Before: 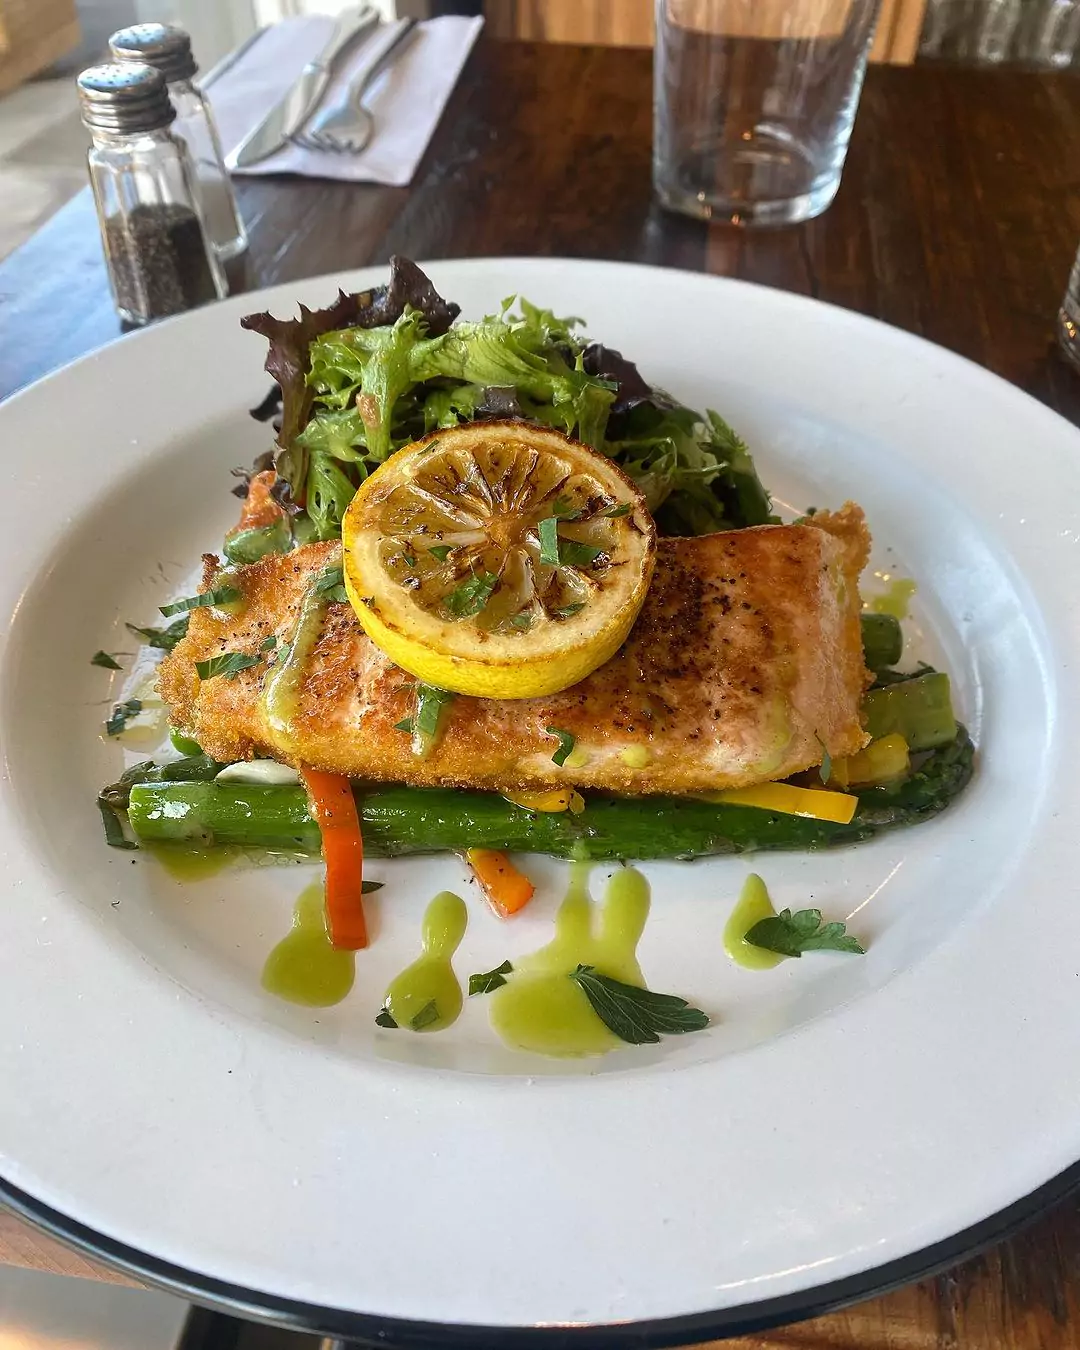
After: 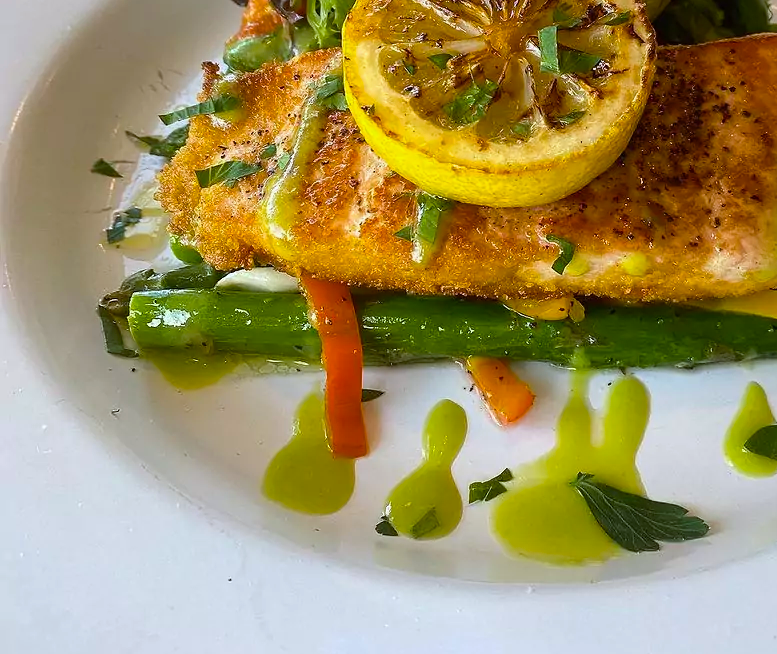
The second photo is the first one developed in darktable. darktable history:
crop: top 36.498%, right 27.964%, bottom 14.995%
color balance rgb: perceptual saturation grading › global saturation 30%, global vibrance 10%
white balance: red 0.976, blue 1.04
